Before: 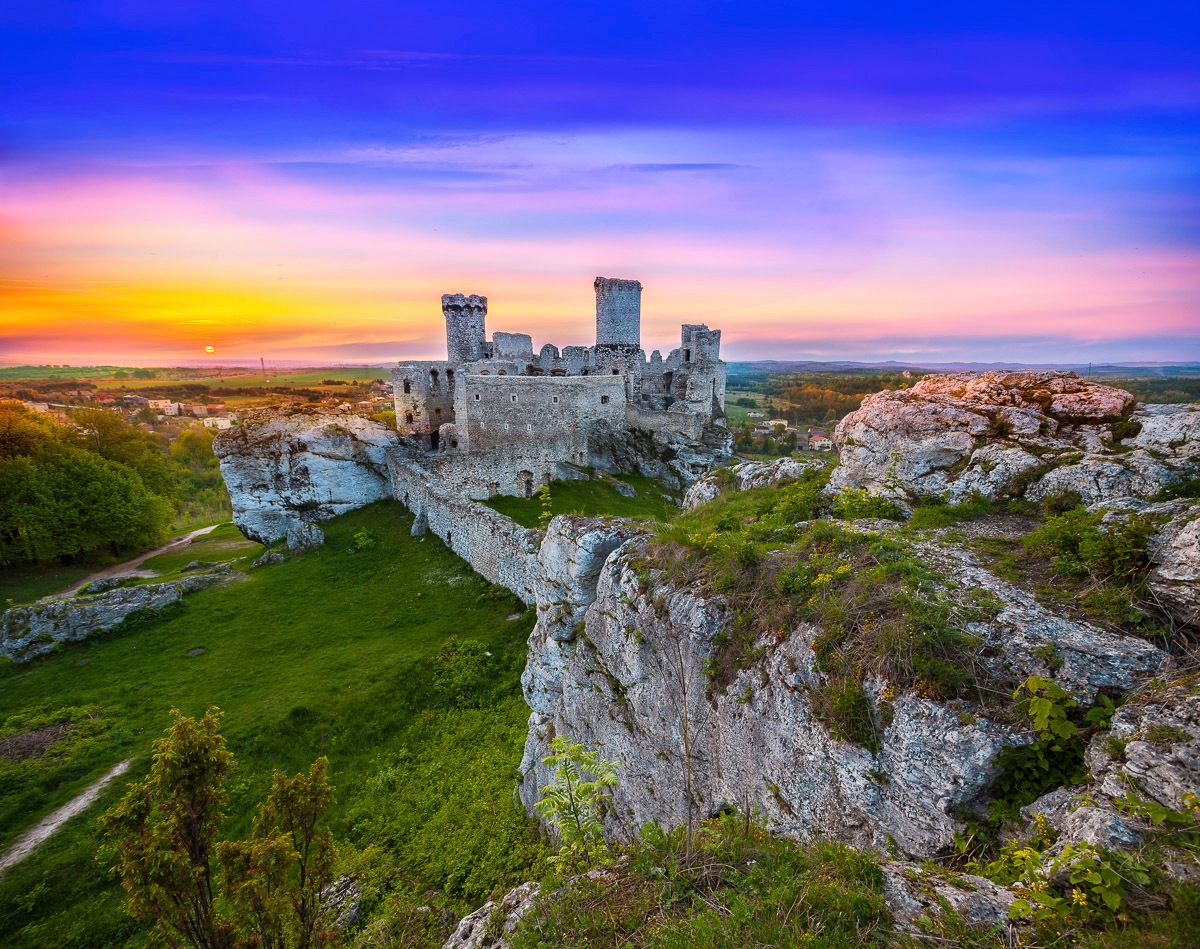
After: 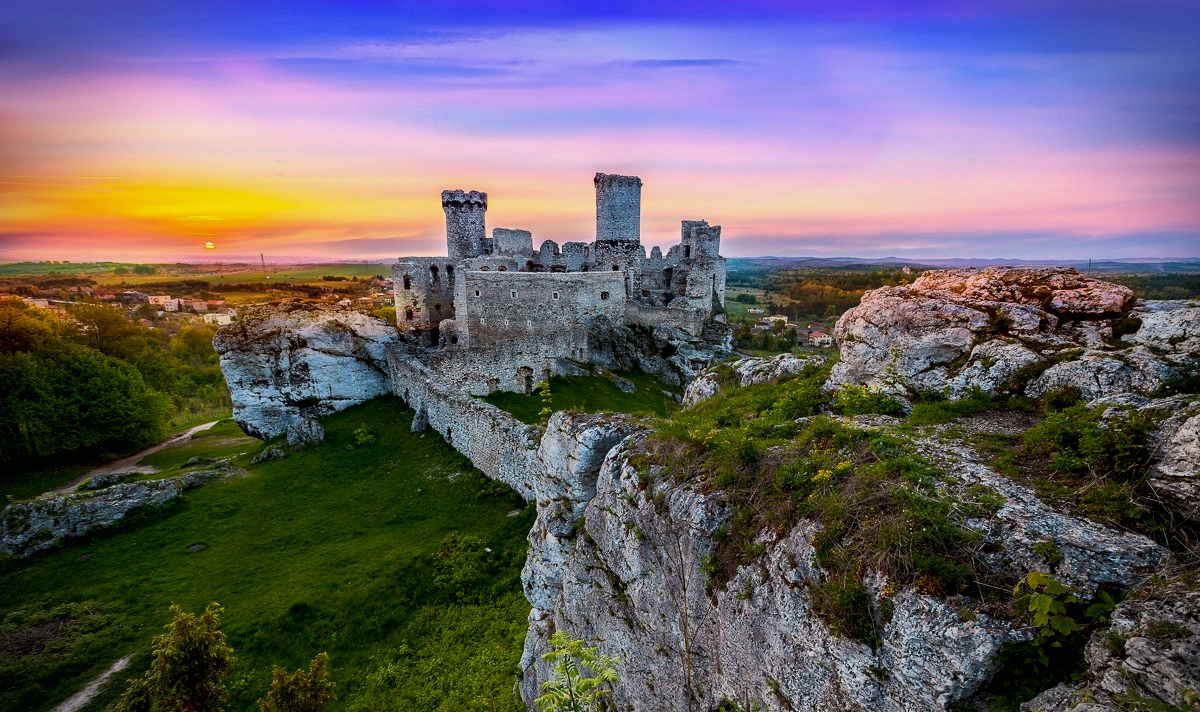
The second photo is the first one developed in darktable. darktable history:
crop: top 11.048%, bottom 13.914%
tone equalizer: -8 EV -0.445 EV, -7 EV -0.404 EV, -6 EV -0.351 EV, -5 EV -0.215 EV, -3 EV 0.238 EV, -2 EV 0.344 EV, -1 EV 0.381 EV, +0 EV 0.398 EV, edges refinement/feathering 500, mask exposure compensation -1.57 EV, preserve details no
exposure: black level correction 0.011, exposure -0.473 EV, compensate highlight preservation false
vignetting: fall-off start 90.73%, fall-off radius 38.63%, brightness -0.407, saturation -0.299, width/height ratio 1.211, shape 1.29, dithering 8-bit output
